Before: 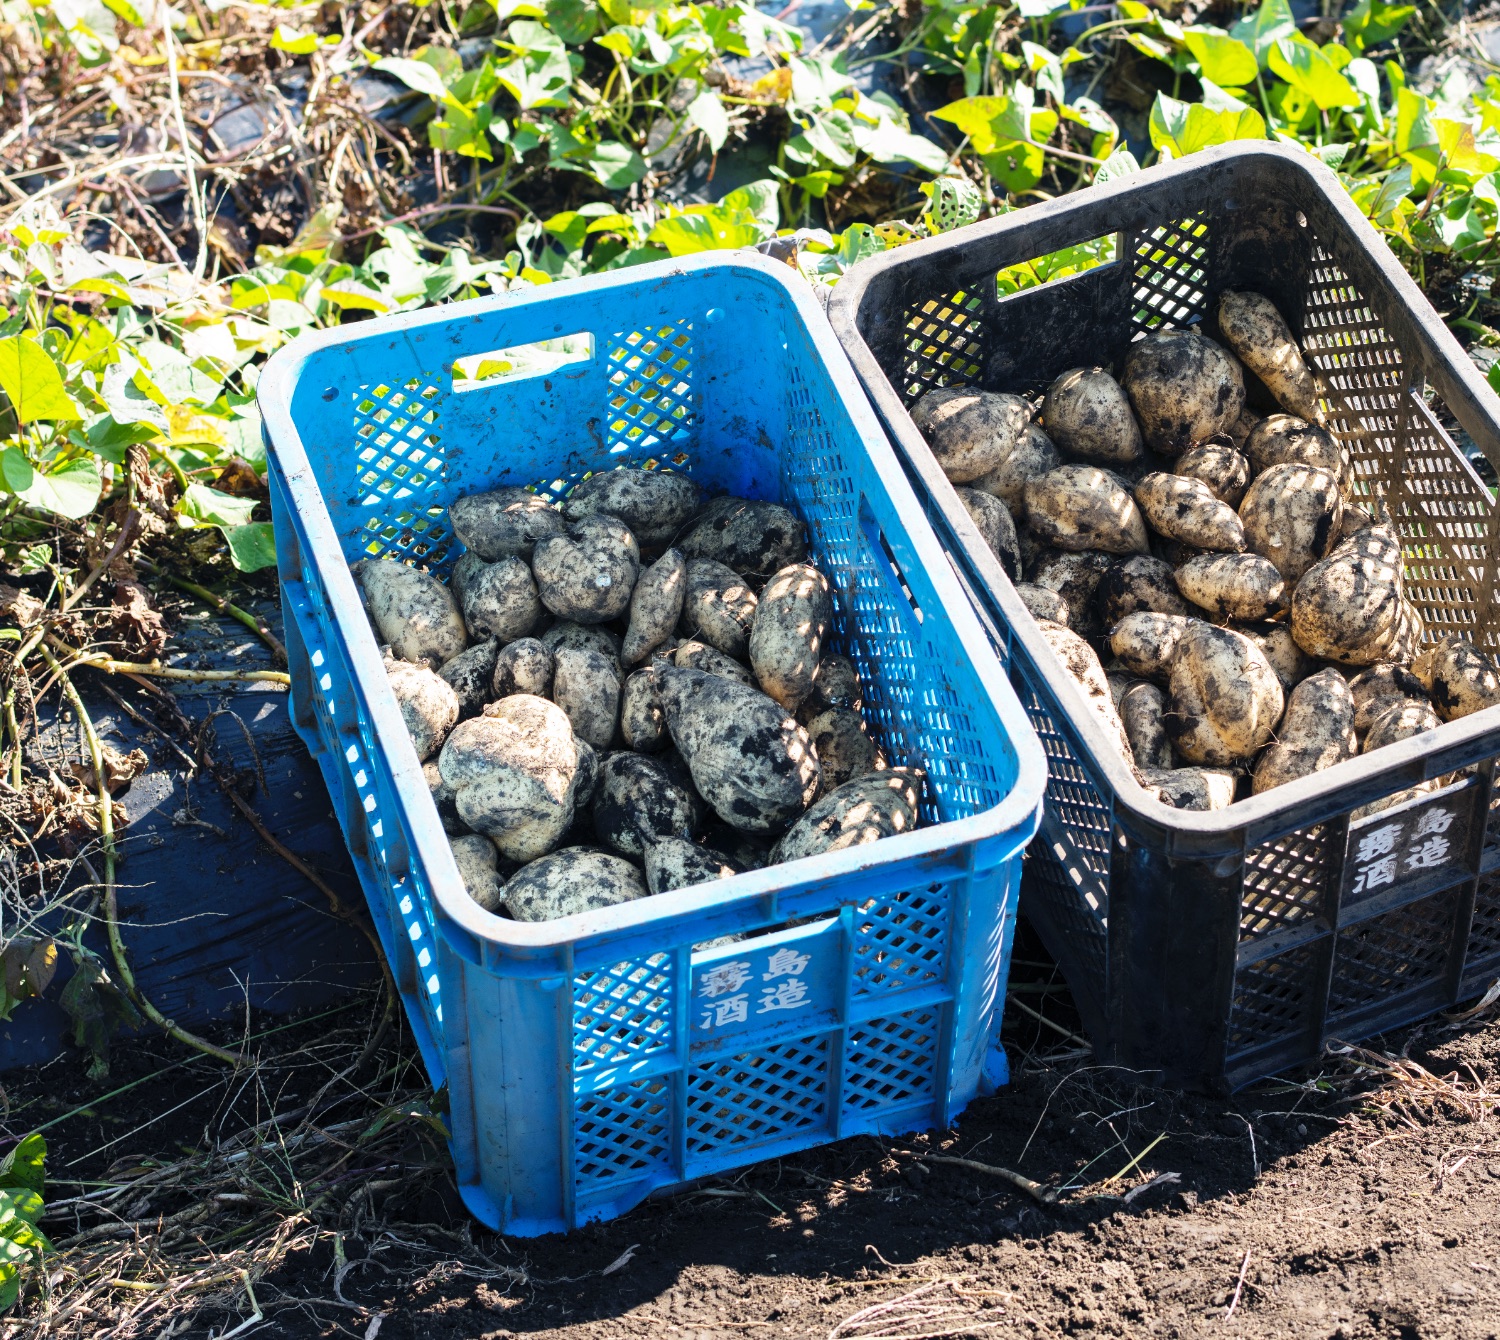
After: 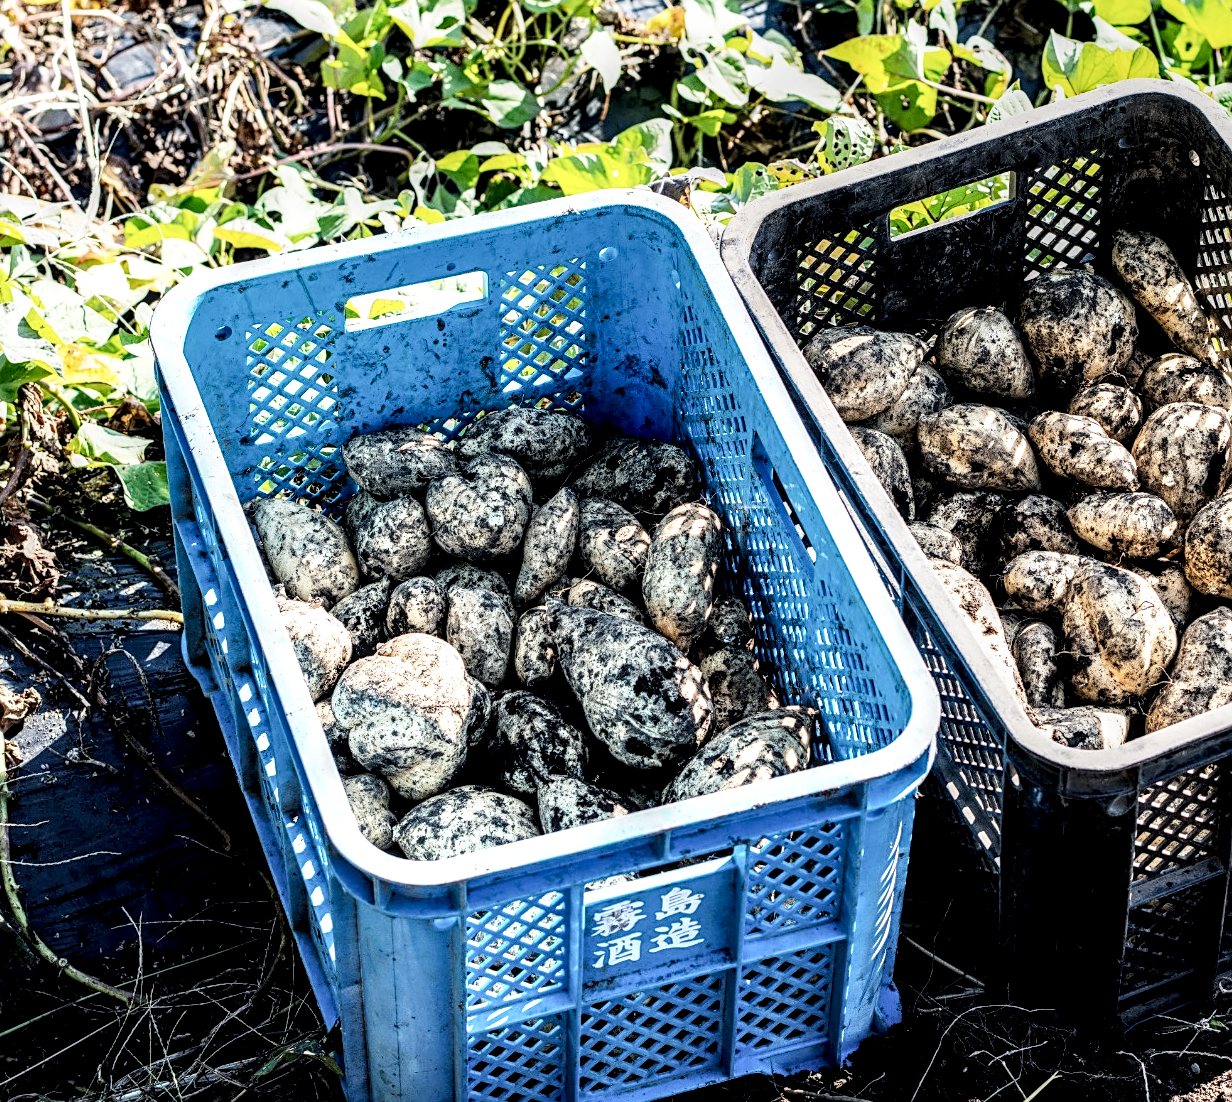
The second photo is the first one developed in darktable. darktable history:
crop and rotate: left 7.196%, top 4.574%, right 10.605%, bottom 13.178%
filmic rgb: black relative exposure -7.65 EV, white relative exposure 4.56 EV, hardness 3.61
sharpen: on, module defaults
contrast brightness saturation: contrast 0.15, brightness 0.05
local contrast: detail 203%
